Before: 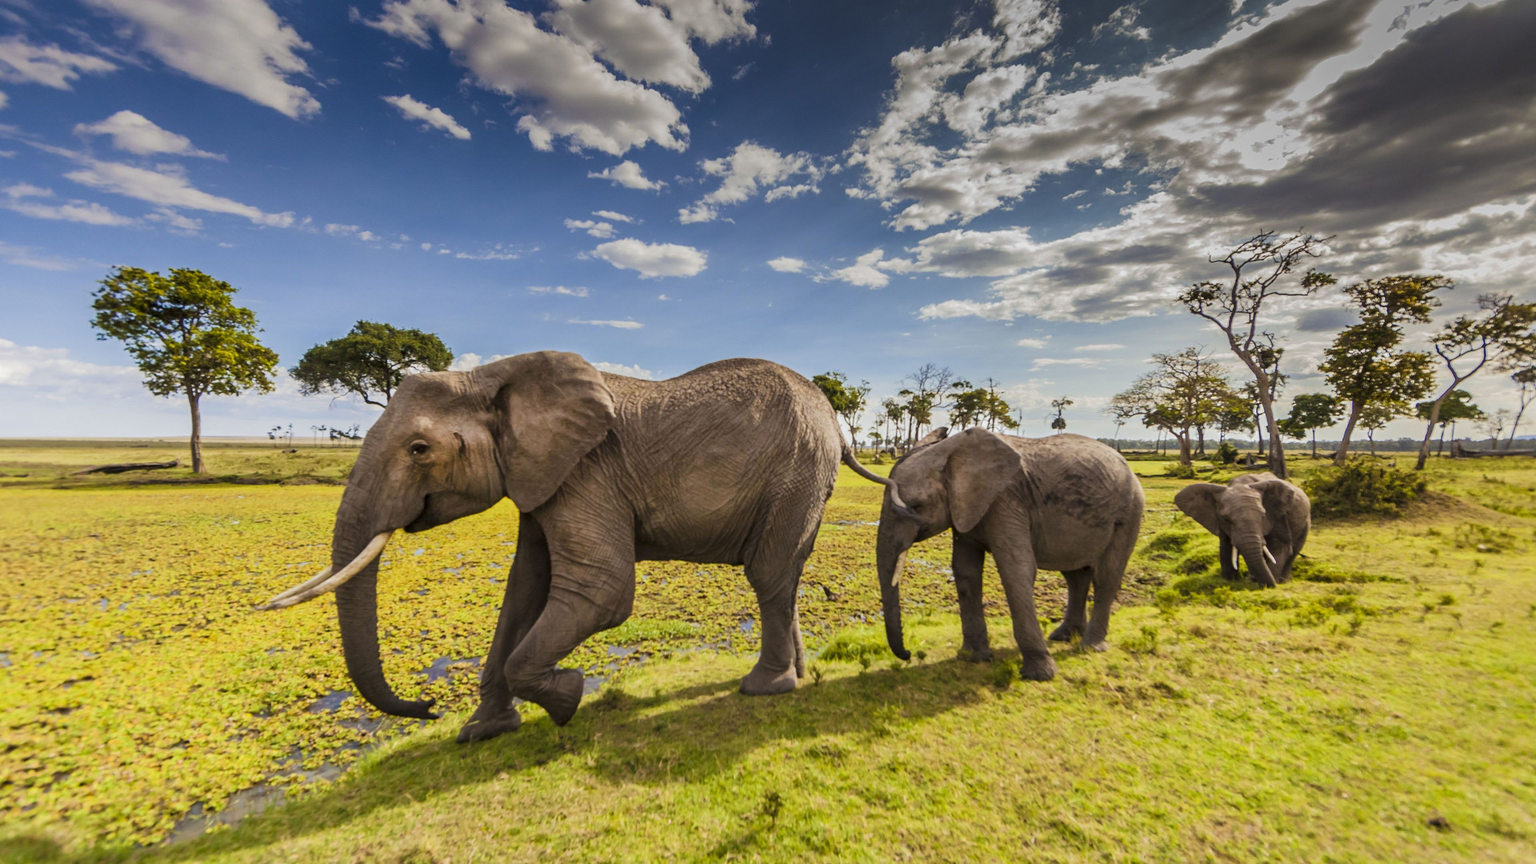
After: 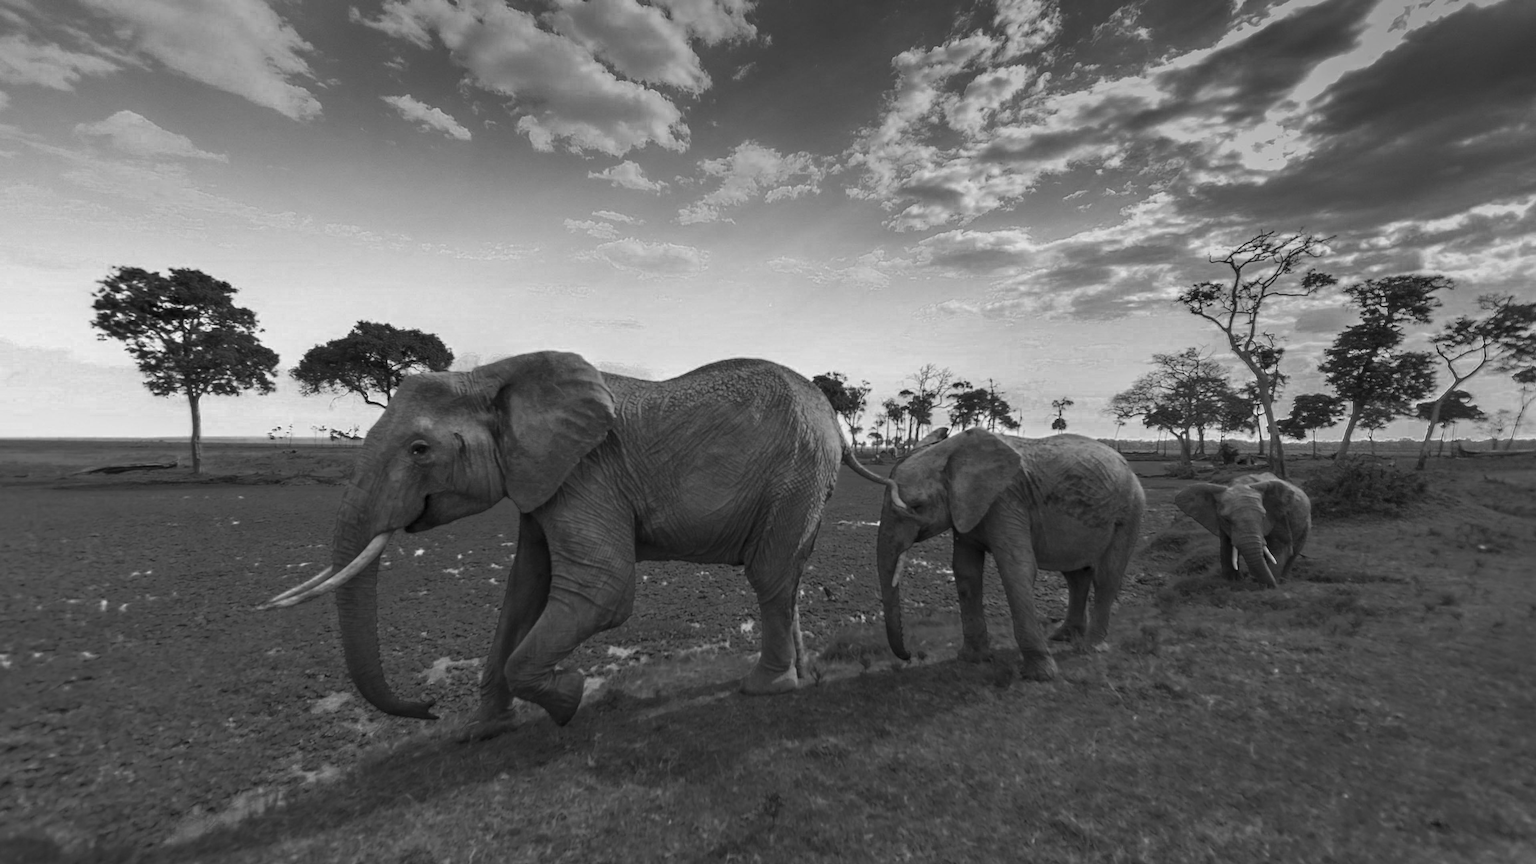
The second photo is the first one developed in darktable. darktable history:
color zones: curves: ch0 [(0.287, 0.048) (0.493, 0.484) (0.737, 0.816)]; ch1 [(0, 0) (0.143, 0) (0.286, 0) (0.429, 0) (0.571, 0) (0.714, 0) (0.857, 0)]
monochrome: a -11.7, b 1.62, size 0.5, highlights 0.38
